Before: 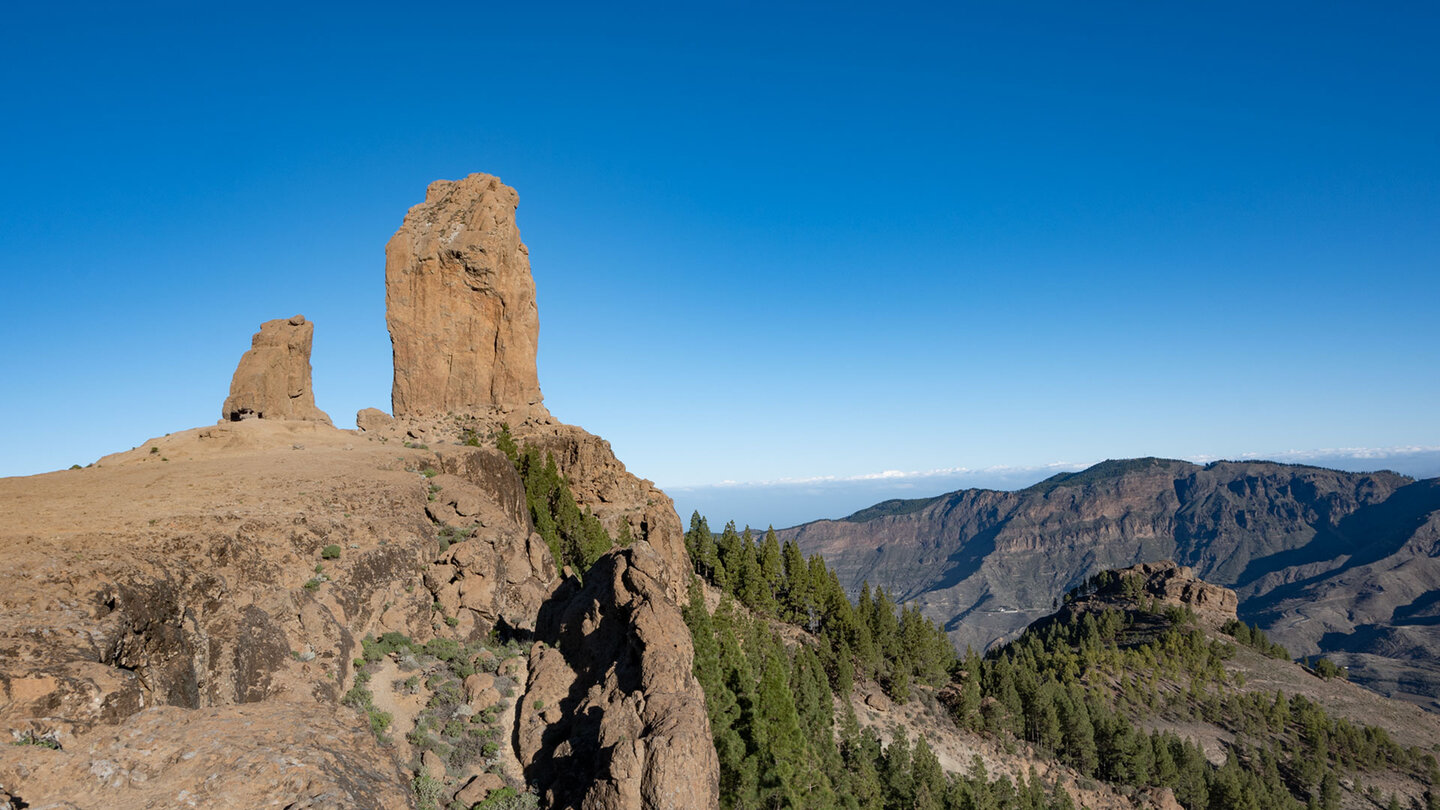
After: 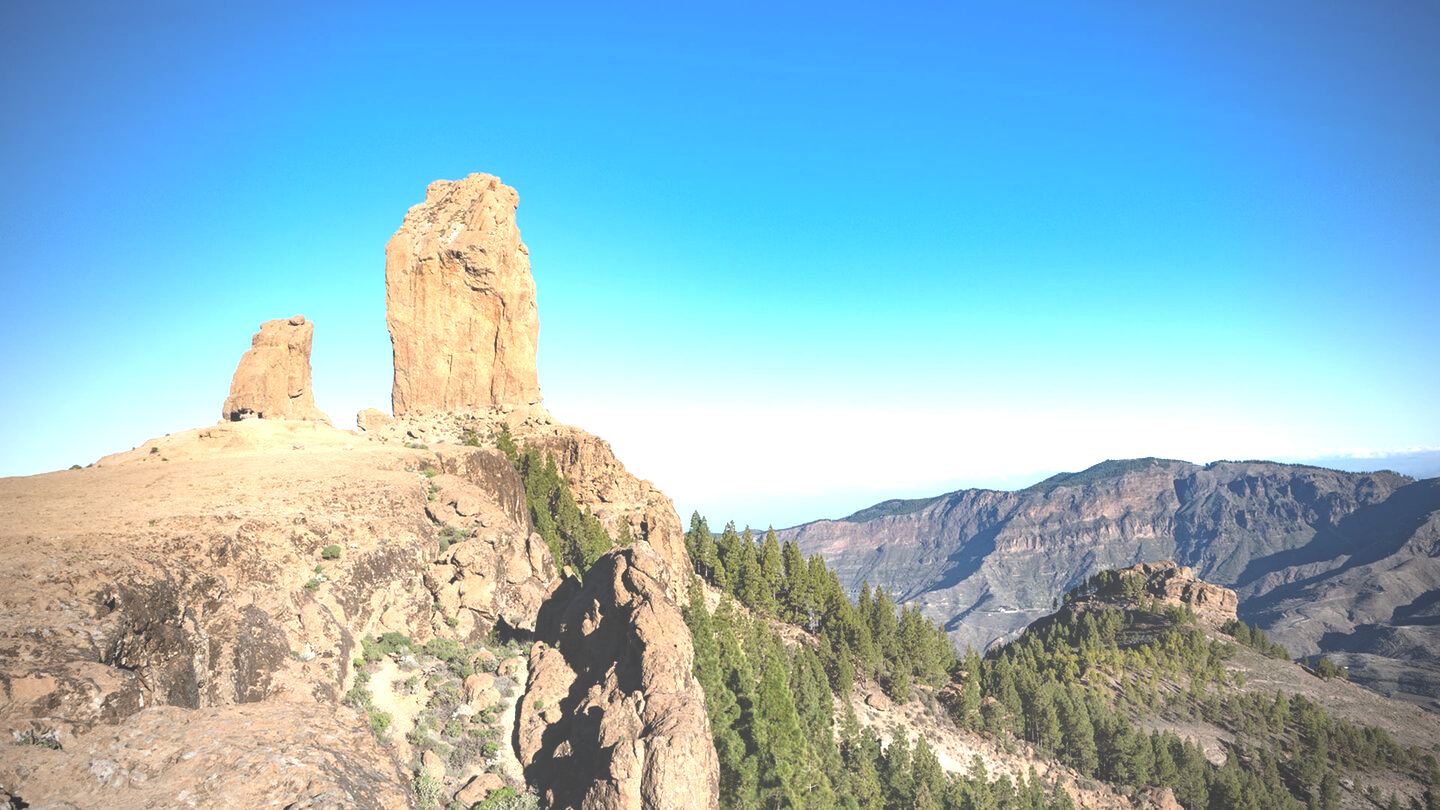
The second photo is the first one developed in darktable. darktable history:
exposure: black level correction -0.023, exposure 1.396 EV, compensate highlight preservation false
vignetting: fall-off start 67.29%, brightness -0.577, saturation -0.247, center (0.035, -0.088), width/height ratio 1.016
